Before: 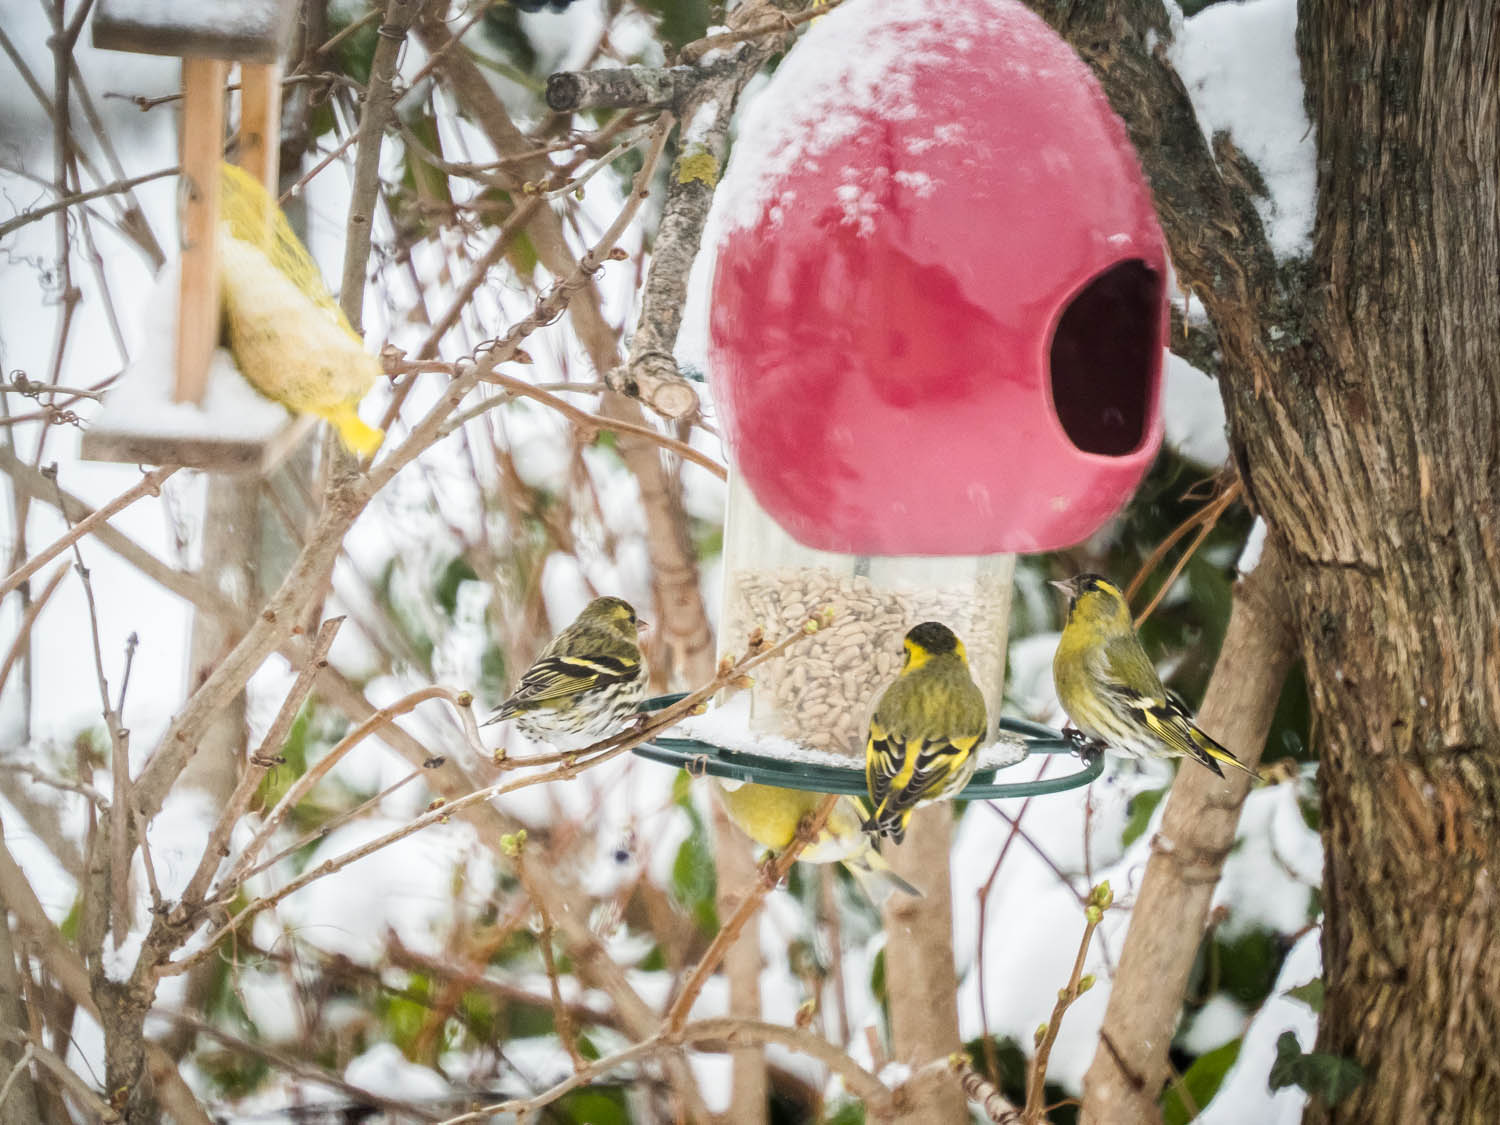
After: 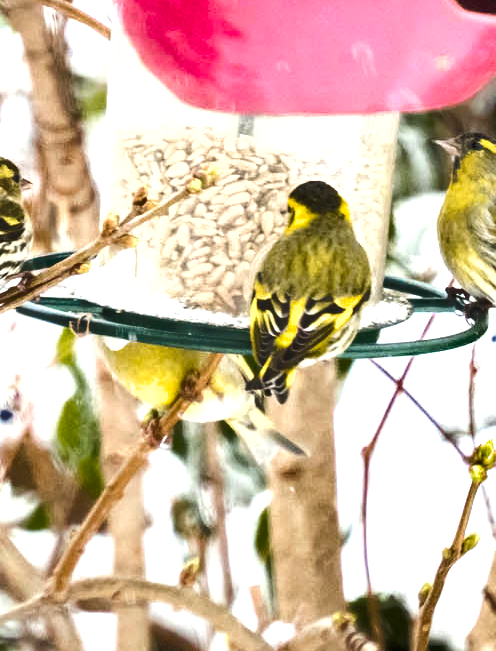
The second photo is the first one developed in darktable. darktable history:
crop: left 41.131%, top 39.27%, right 25.782%, bottom 2.837%
tone equalizer: -8 EV -0.742 EV, -7 EV -0.688 EV, -6 EV -0.575 EV, -5 EV -0.391 EV, -3 EV 0.375 EV, -2 EV 0.6 EV, -1 EV 0.688 EV, +0 EV 0.721 EV
shadows and highlights: shadows 52.97, soften with gaussian
color zones: curves: ch0 [(0.254, 0.492) (0.724, 0.62)]; ch1 [(0.25, 0.528) (0.719, 0.796)]; ch2 [(0, 0.472) (0.25, 0.5) (0.73, 0.184)]
